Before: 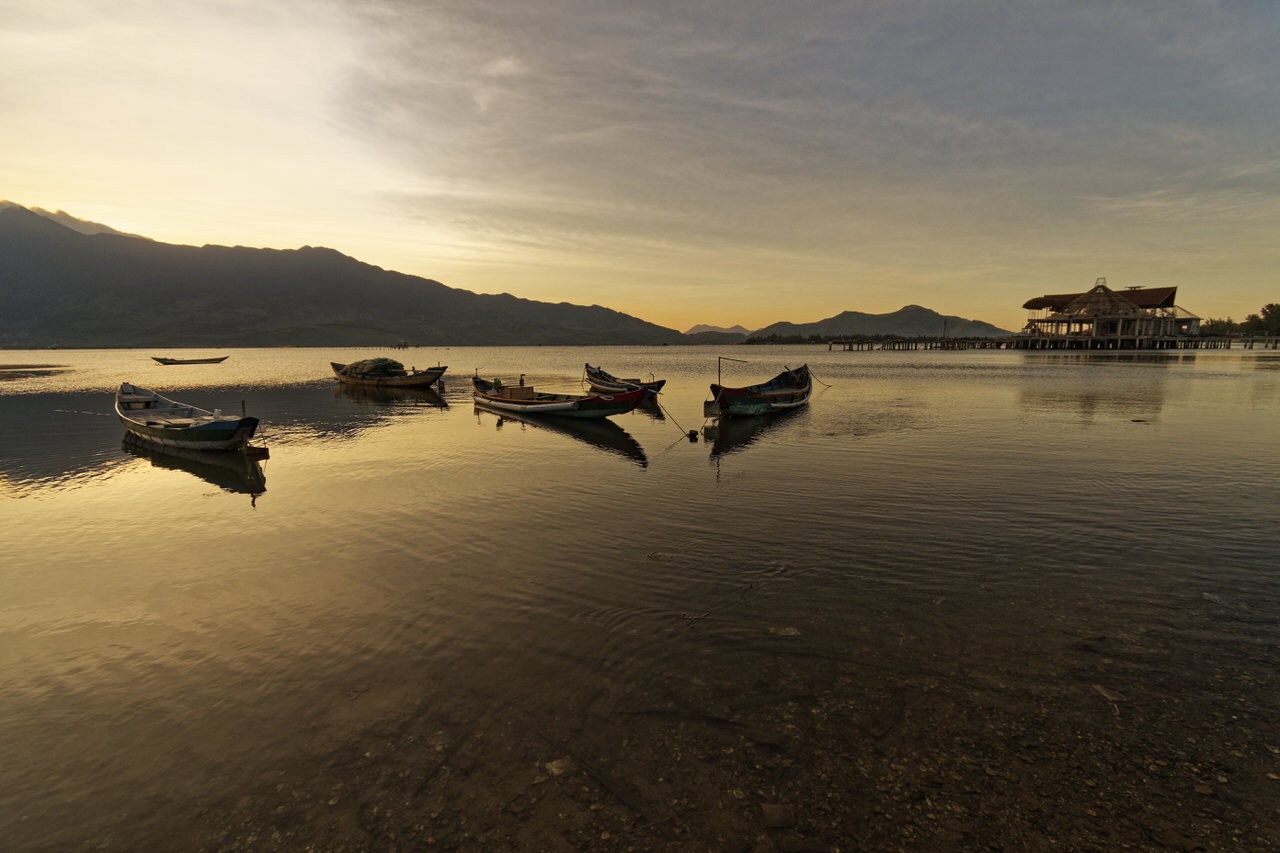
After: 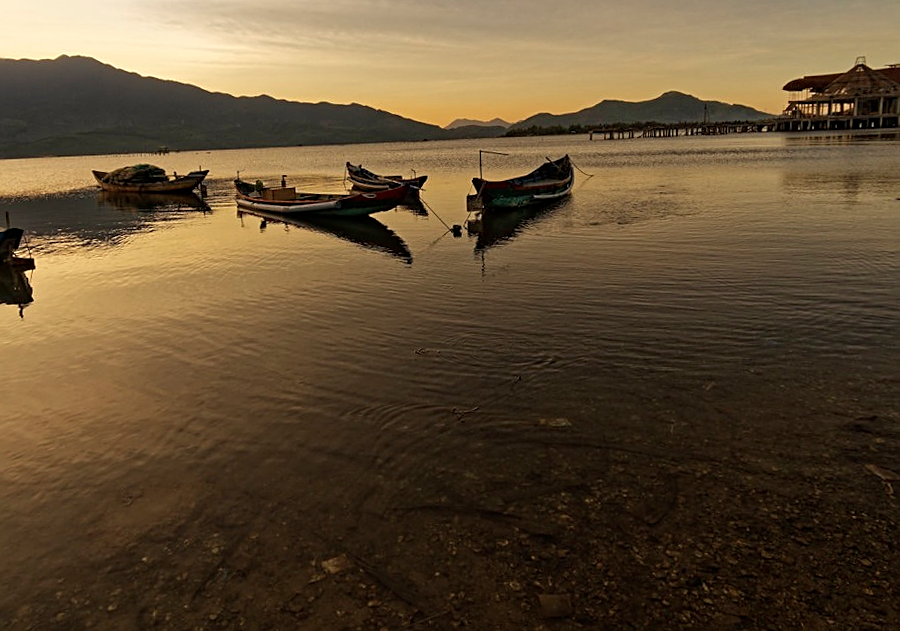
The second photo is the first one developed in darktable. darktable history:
sharpen: on, module defaults
crop: left 16.871%, top 22.857%, right 9.116%
rotate and perspective: rotation -2.12°, lens shift (vertical) 0.009, lens shift (horizontal) -0.008, automatic cropping original format, crop left 0.036, crop right 0.964, crop top 0.05, crop bottom 0.959
